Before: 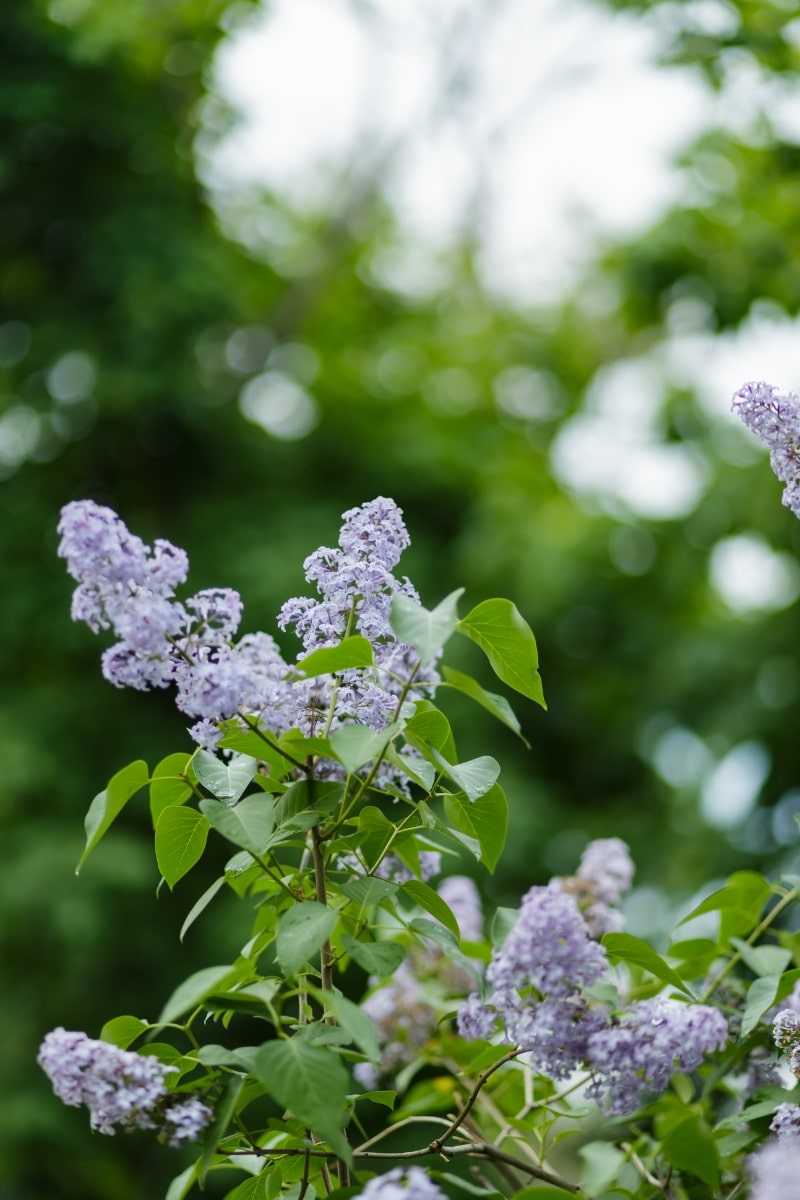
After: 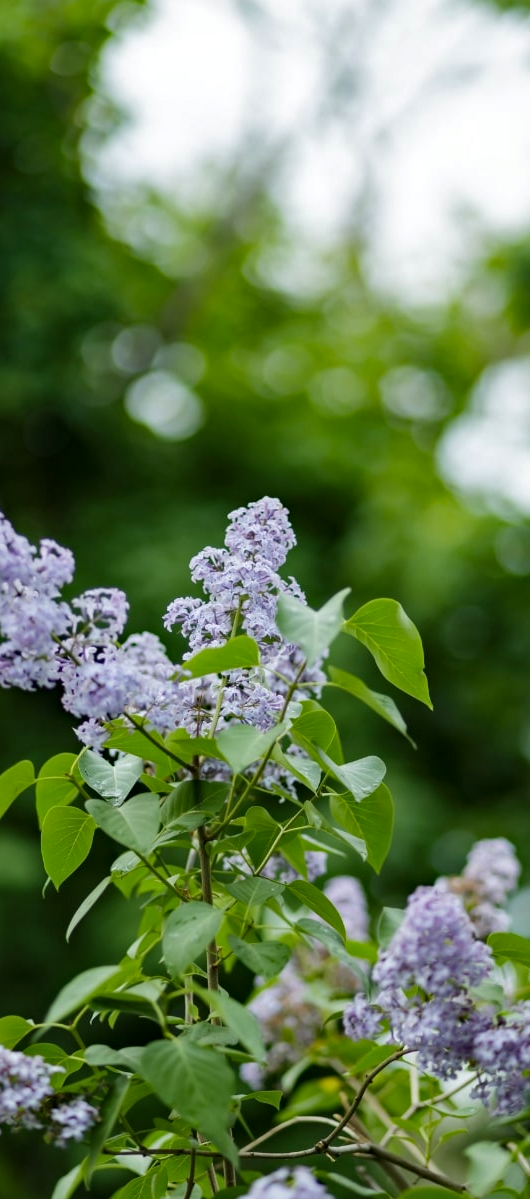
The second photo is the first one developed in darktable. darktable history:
haze removal: compatibility mode true, adaptive false
crop and rotate: left 14.331%, right 19.392%
local contrast: mode bilateral grid, contrast 19, coarseness 51, detail 120%, midtone range 0.2
